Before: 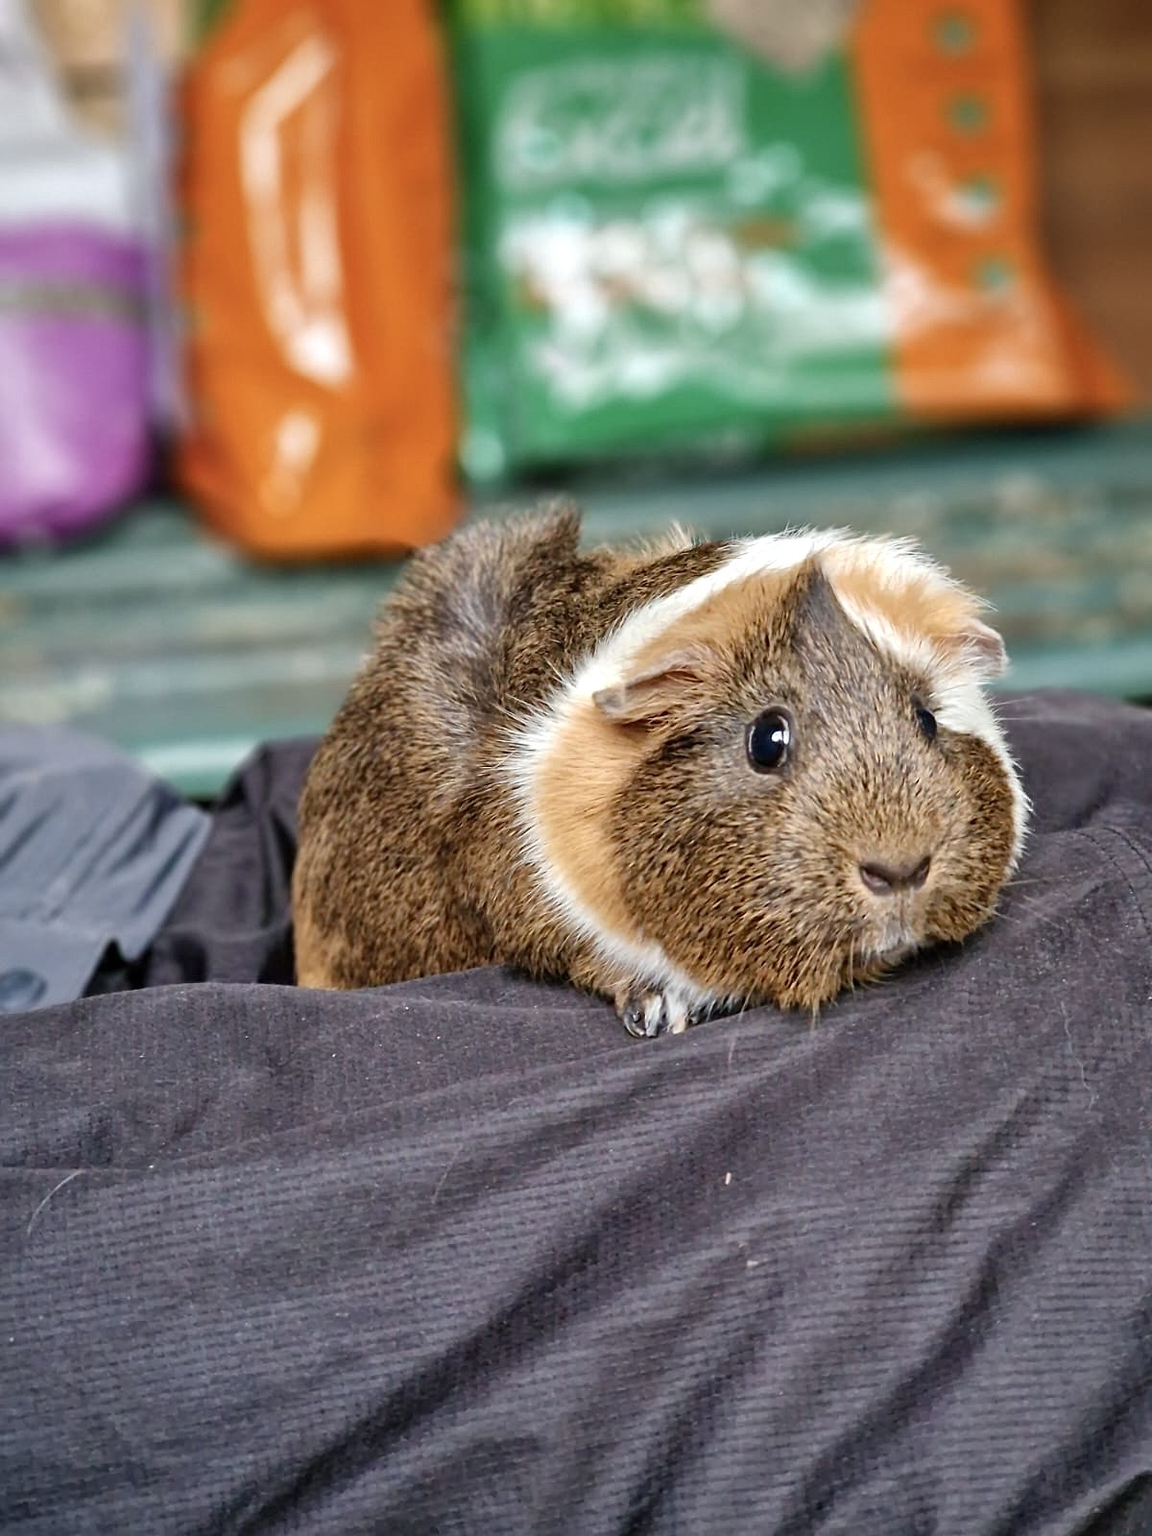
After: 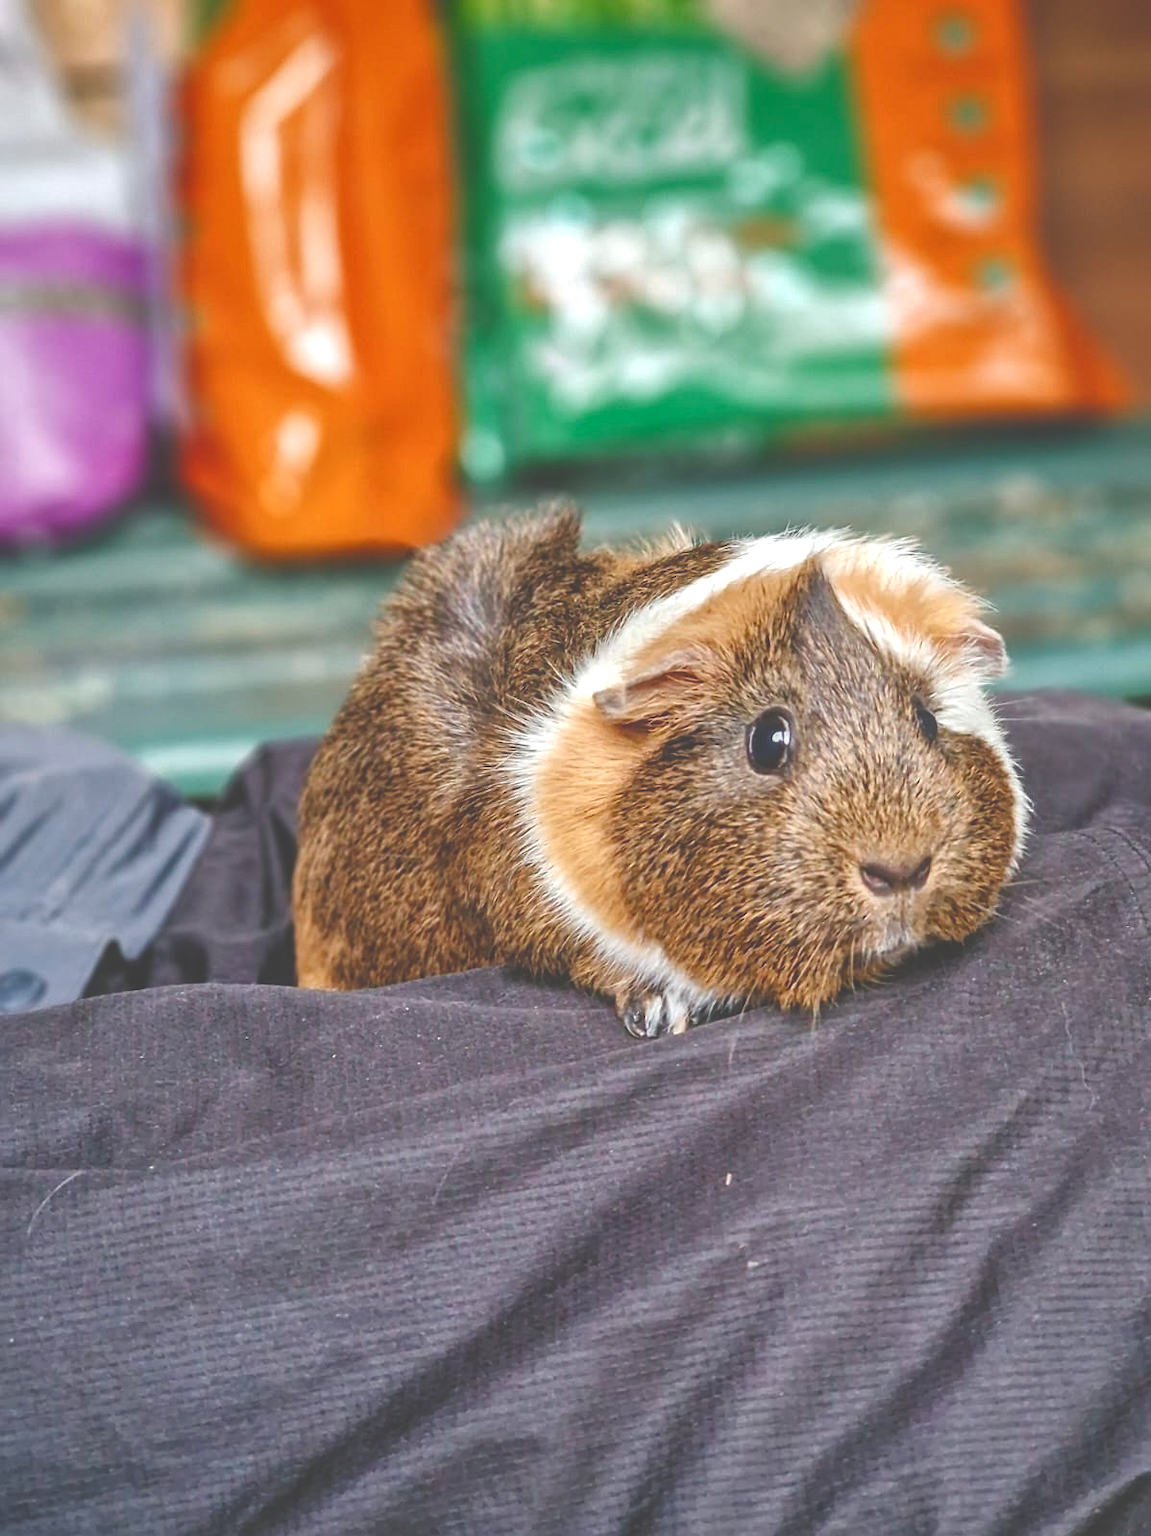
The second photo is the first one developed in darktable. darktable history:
exposure: black level correction -0.062, exposure -0.05 EV, compensate highlight preservation false
local contrast: highlights 0%, shadows 0%, detail 133%
color balance rgb: perceptual saturation grading › global saturation 35%, perceptual saturation grading › highlights -25%, perceptual saturation grading › shadows 50%
